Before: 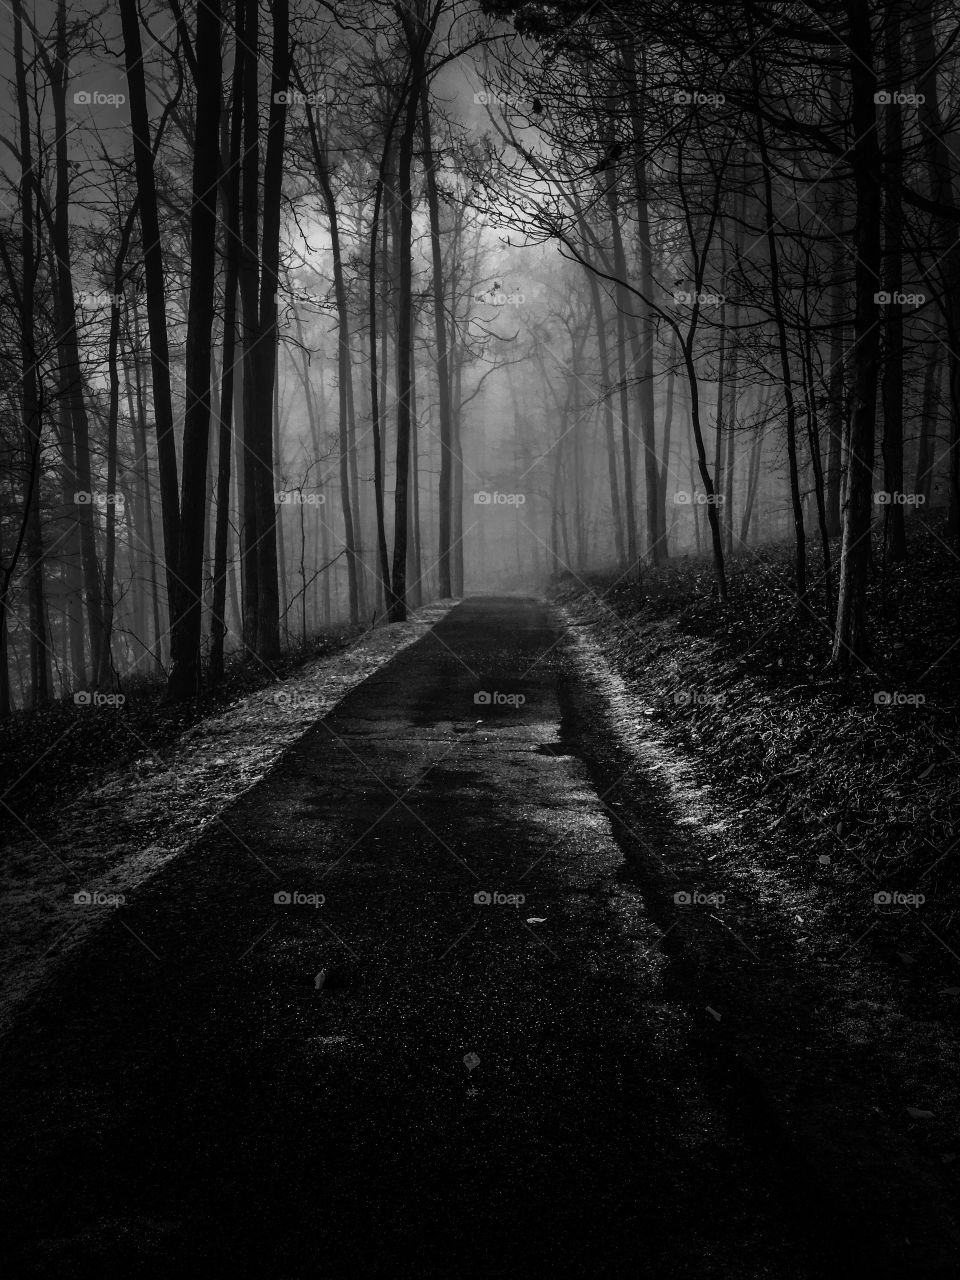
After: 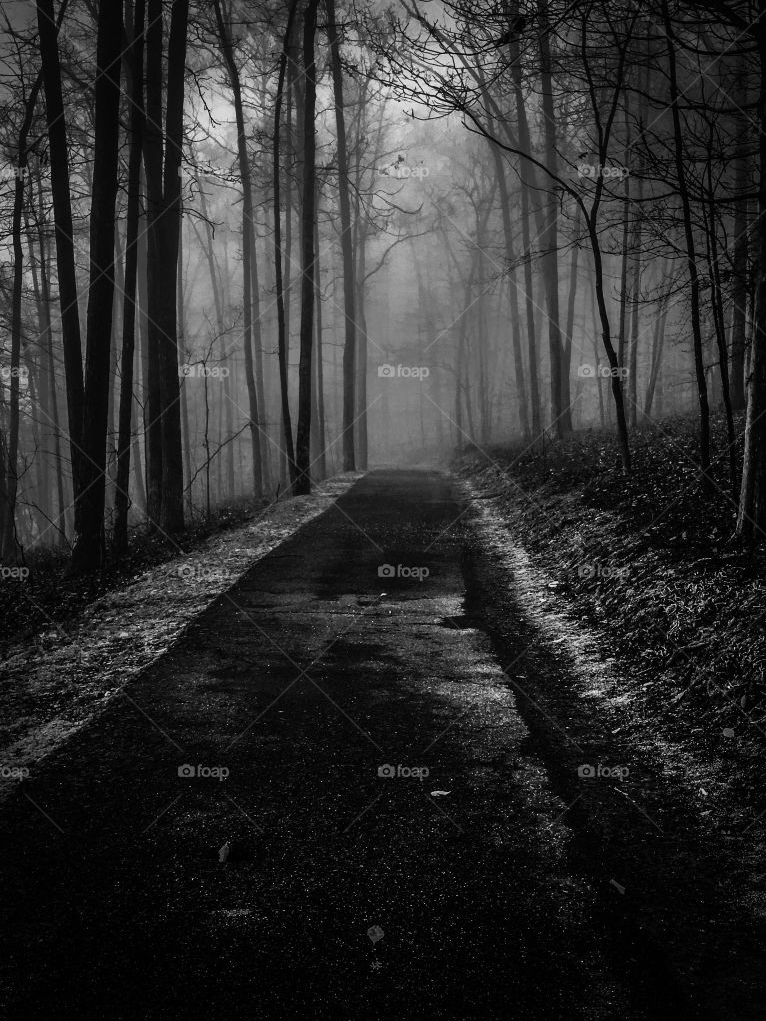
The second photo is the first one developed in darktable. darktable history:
crop and rotate: left 10.096%, top 9.953%, right 10.093%, bottom 10.241%
